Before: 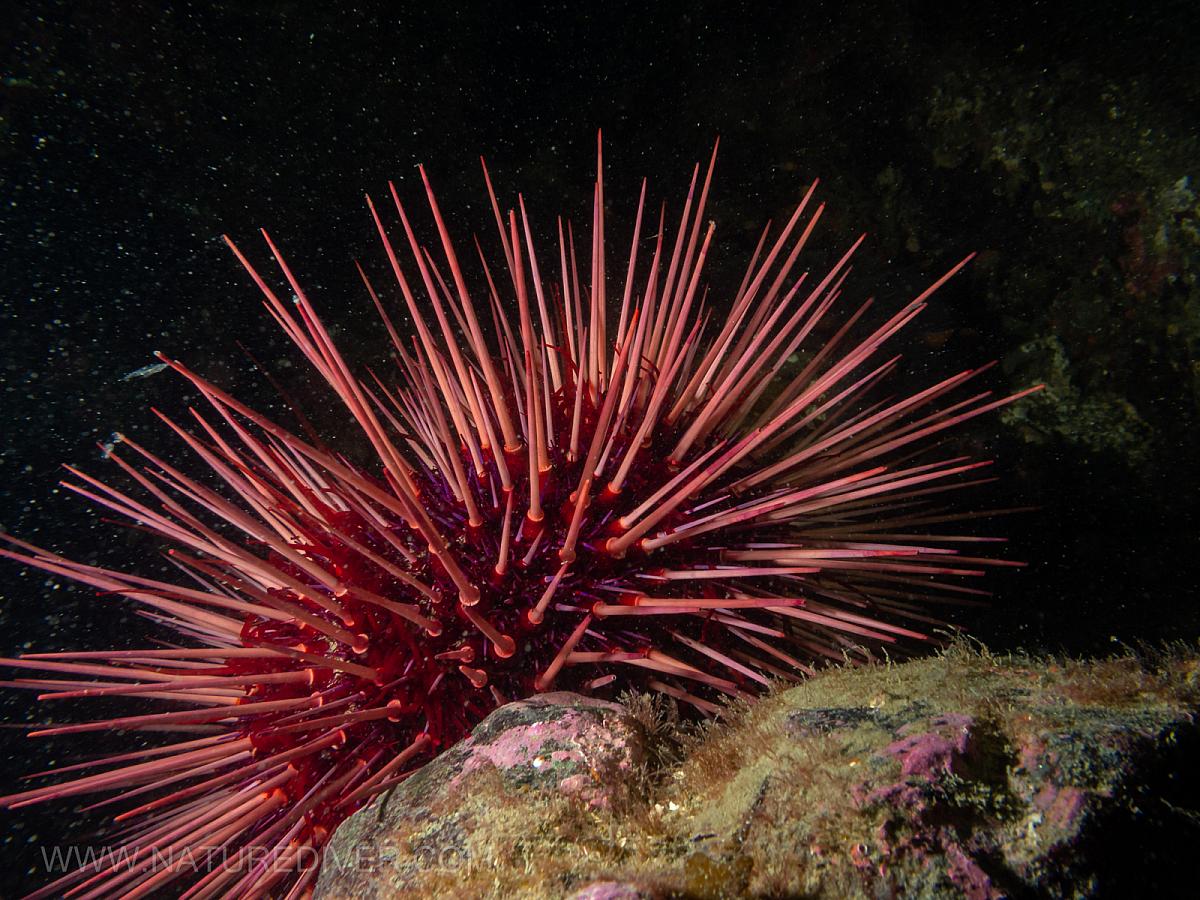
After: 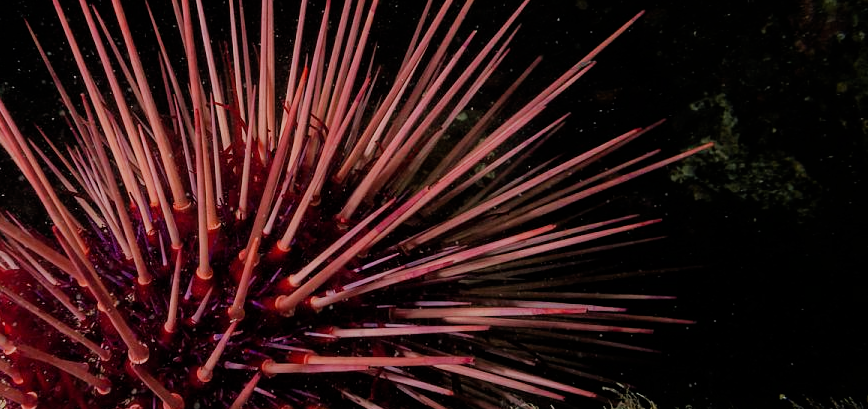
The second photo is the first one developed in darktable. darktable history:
filmic rgb: black relative exposure -7.12 EV, white relative exposure 5.38 EV, hardness 3.02
crop and rotate: left 27.649%, top 26.89%, bottom 27.564%
